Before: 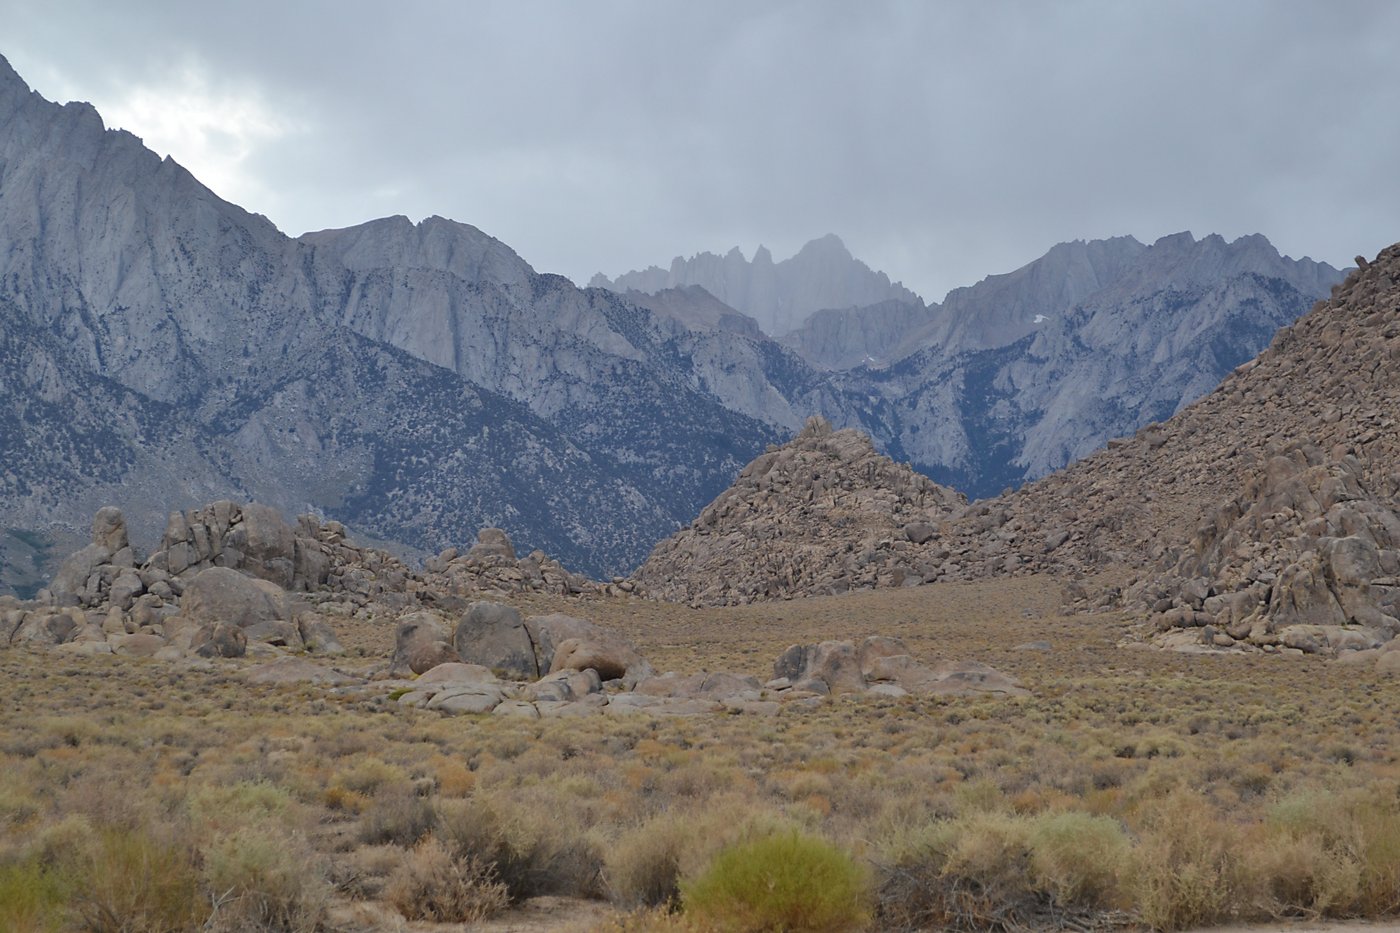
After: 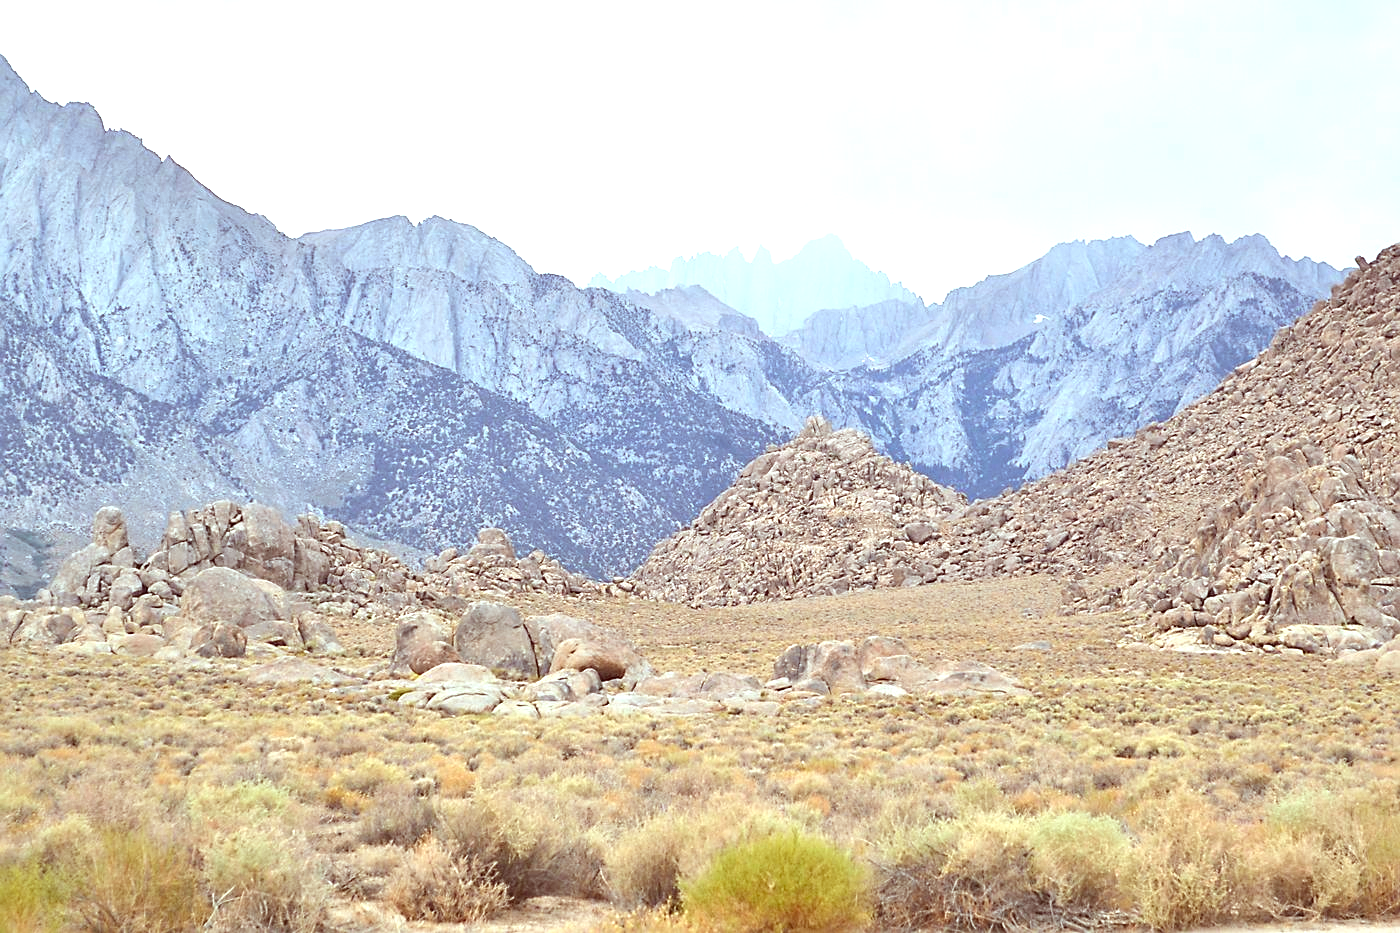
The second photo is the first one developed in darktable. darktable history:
sharpen: on, module defaults
color correction: highlights a* -7.23, highlights b* -0.161, shadows a* 20.08, shadows b* 11.73
exposure: black level correction 0, exposure 1.45 EV, compensate exposure bias true, compensate highlight preservation false
